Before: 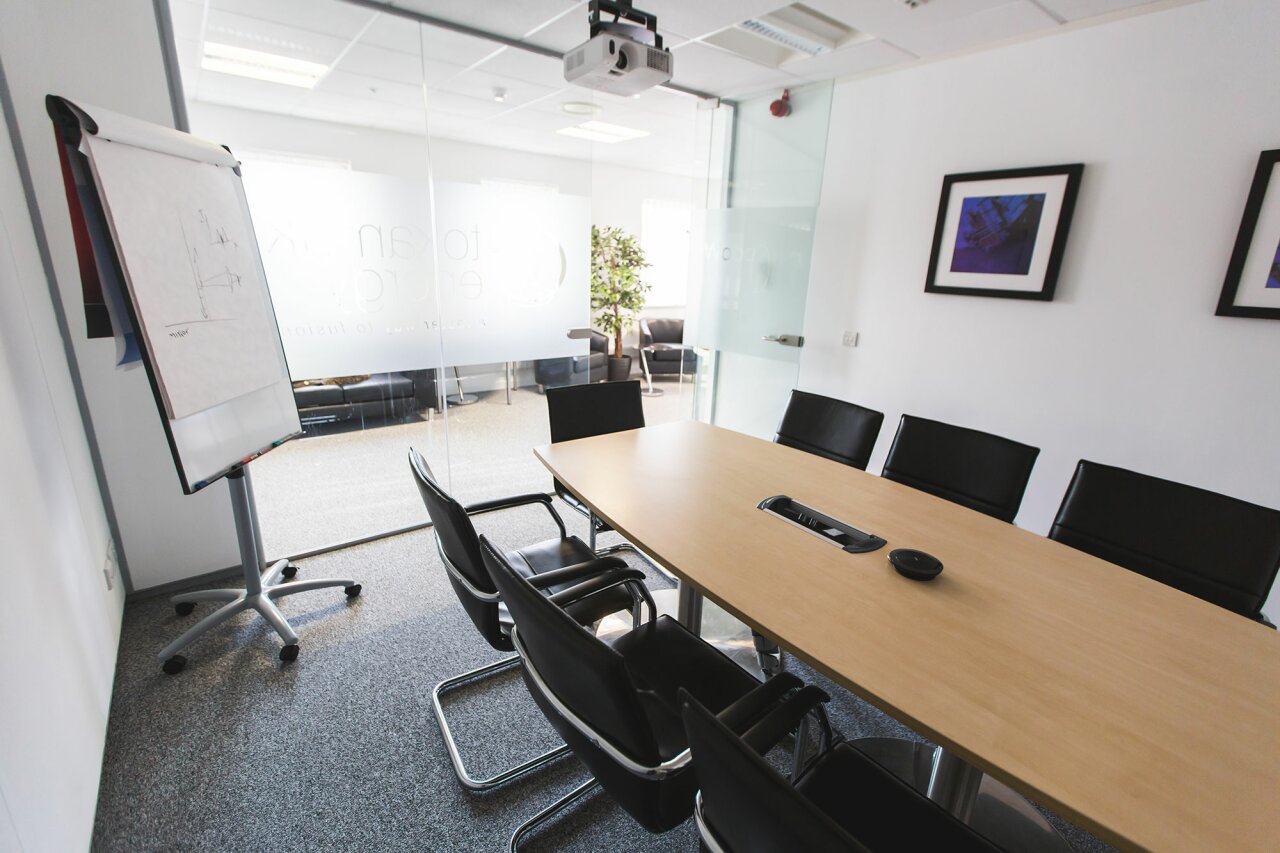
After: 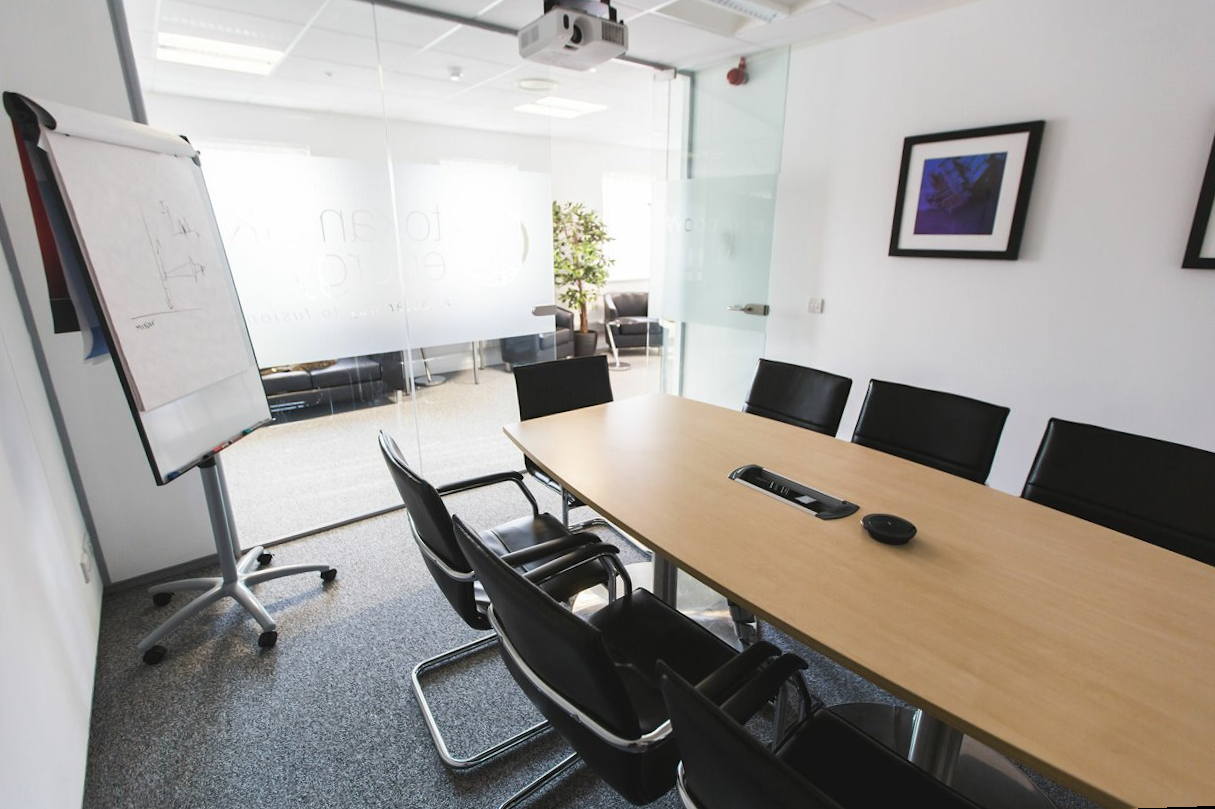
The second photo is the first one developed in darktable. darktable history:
crop: top 1.049%, right 0.001%
rotate and perspective: rotation -2.12°, lens shift (vertical) 0.009, lens shift (horizontal) -0.008, automatic cropping original format, crop left 0.036, crop right 0.964, crop top 0.05, crop bottom 0.959
